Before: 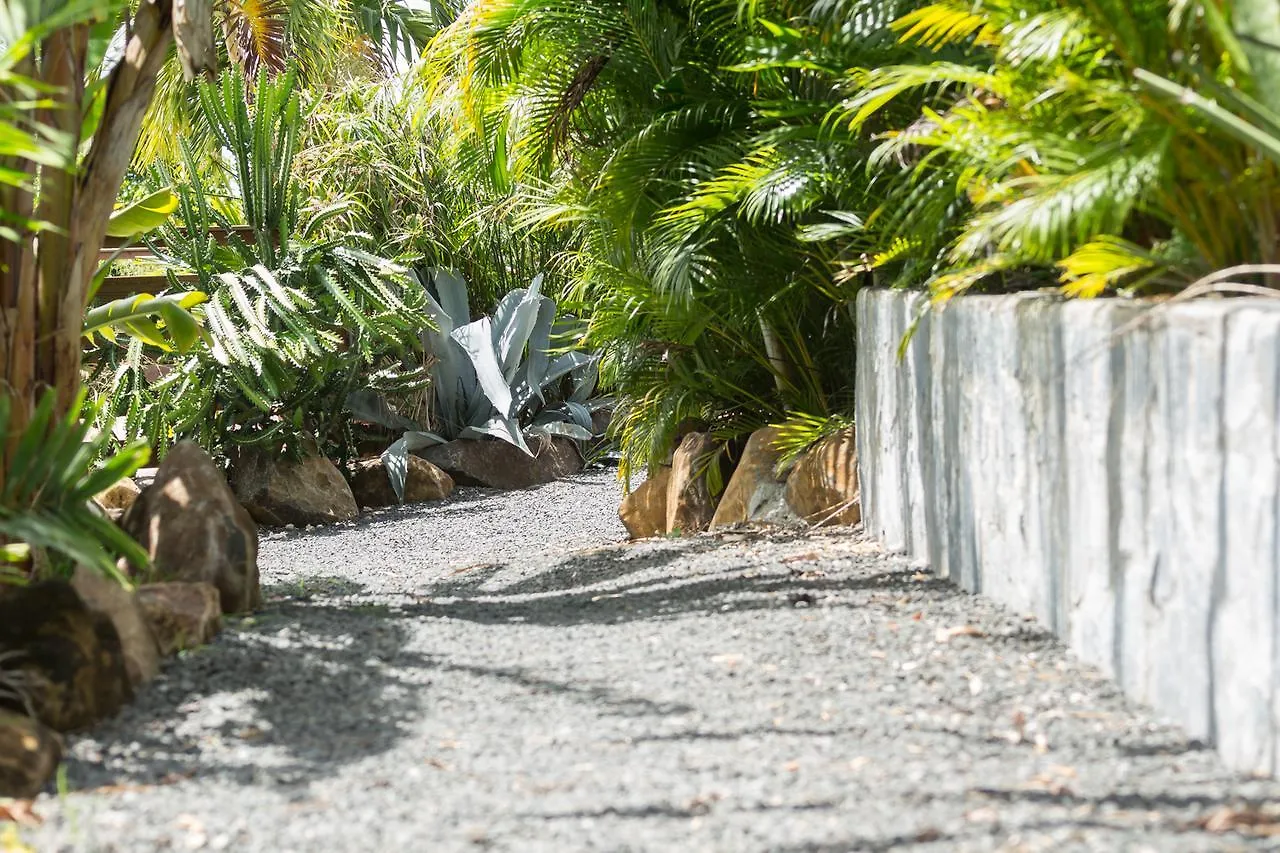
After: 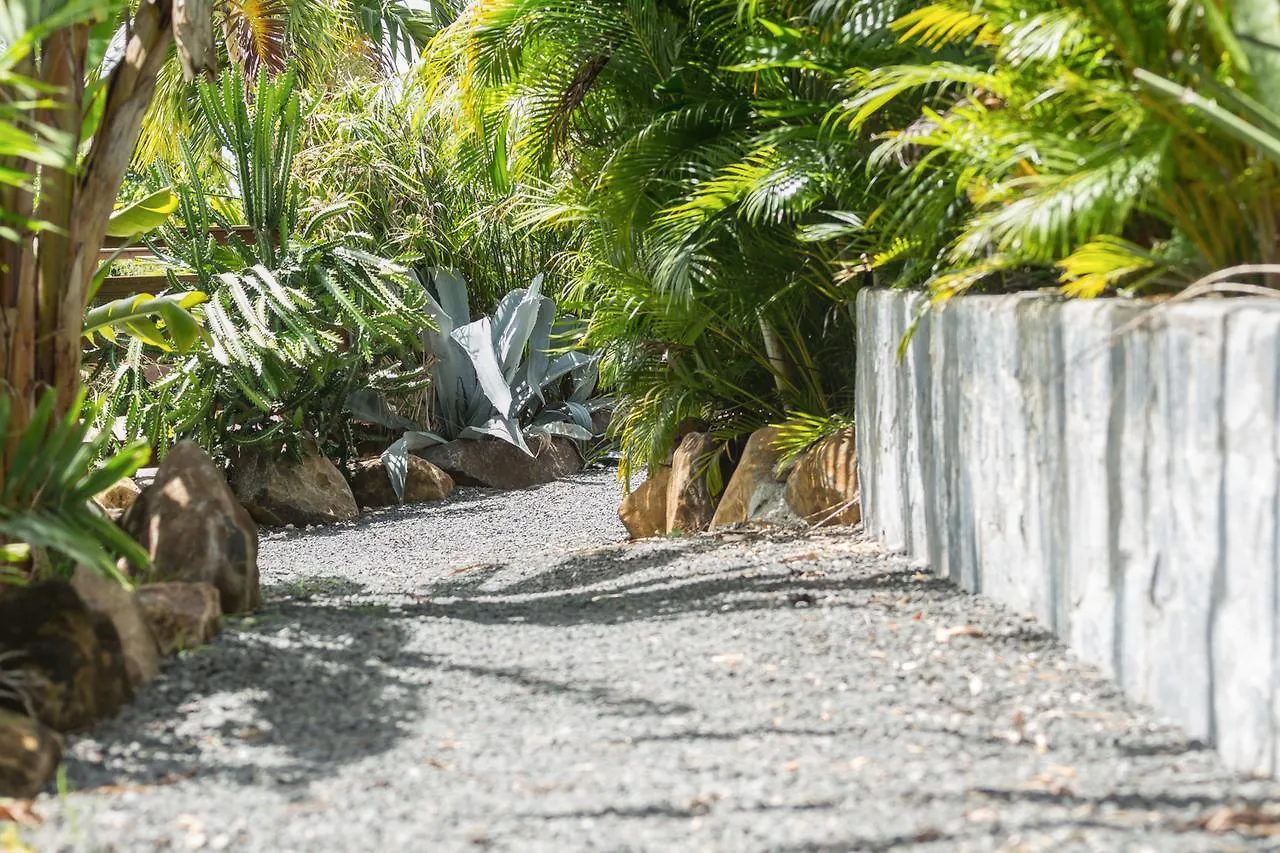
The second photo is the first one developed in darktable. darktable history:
local contrast: detail 110%
color calibration: illuminant same as pipeline (D50), adaptation none (bypass), gamut compression 1.72
